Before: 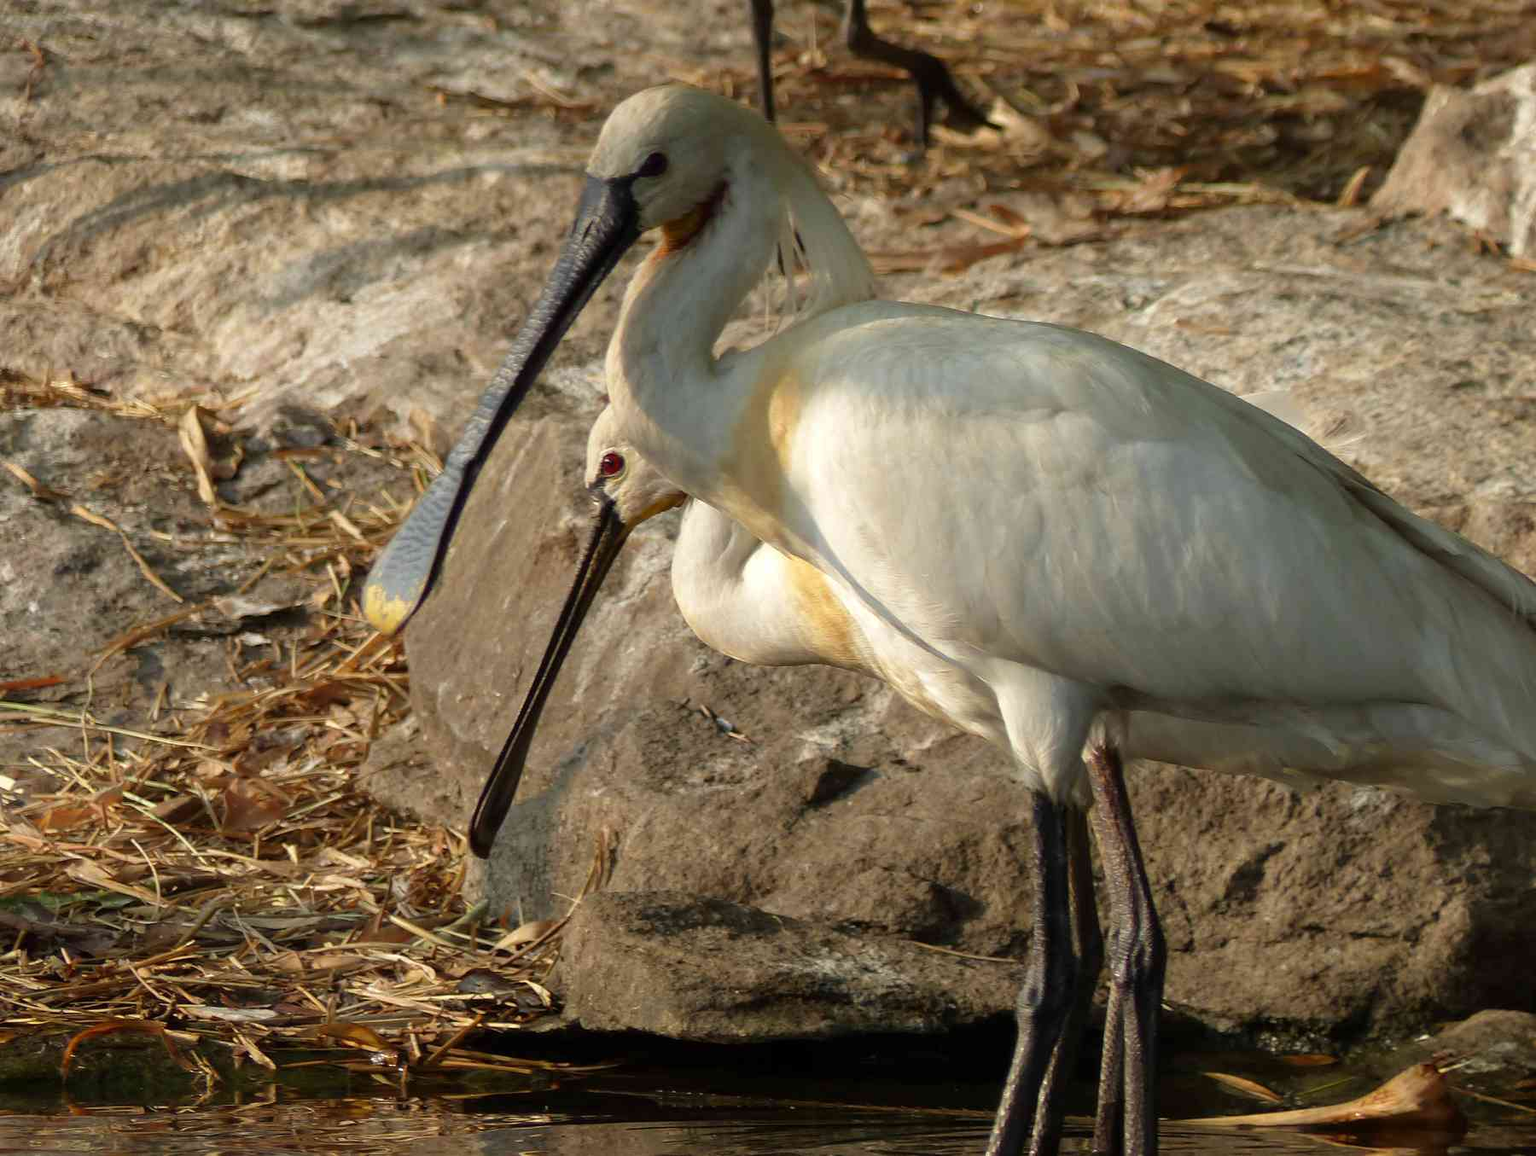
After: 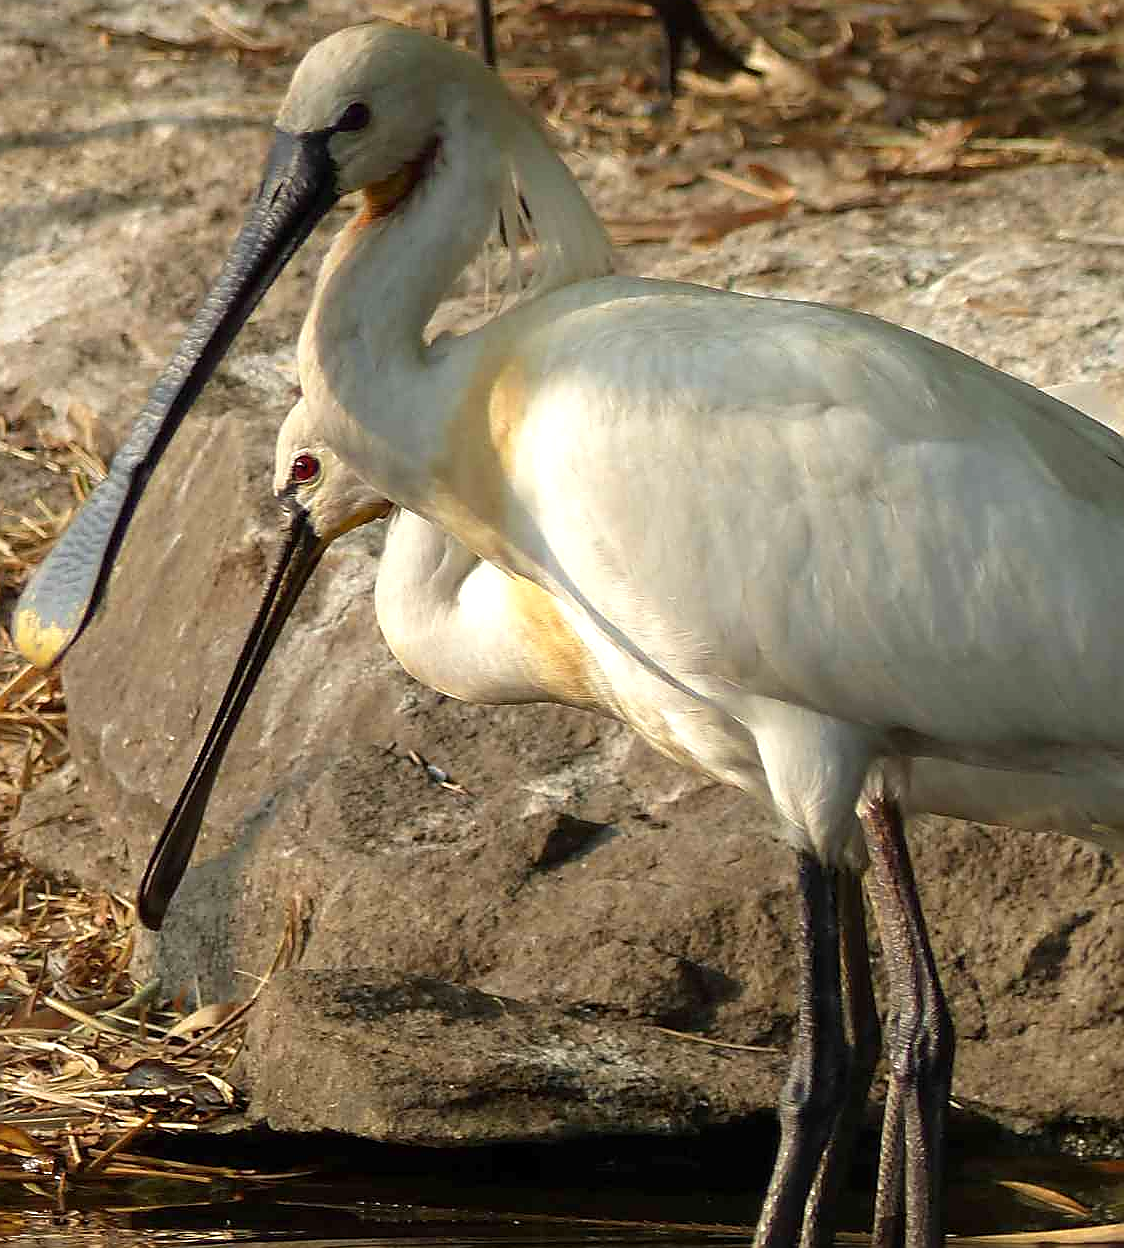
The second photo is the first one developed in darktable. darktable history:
crop and rotate: left 22.894%, top 5.631%, right 14.648%, bottom 2.25%
exposure: exposure 0.297 EV, compensate exposure bias true, compensate highlight preservation false
sharpen: radius 1.421, amount 1.257, threshold 0.734
